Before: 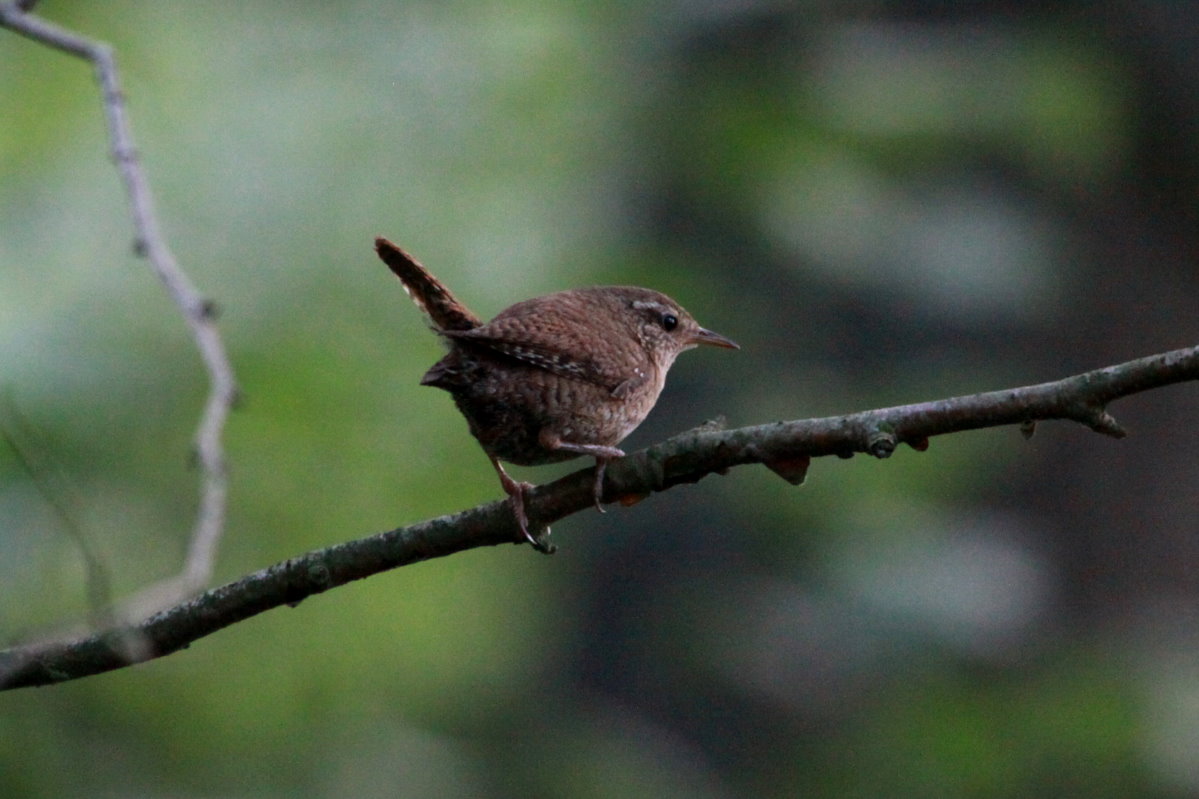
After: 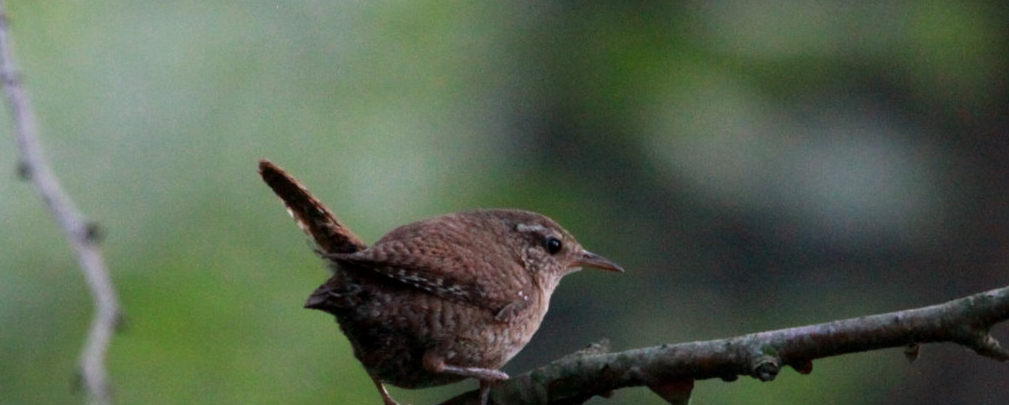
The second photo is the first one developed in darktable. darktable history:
crop and rotate: left 9.711%, top 9.748%, right 6.078%, bottom 39.563%
